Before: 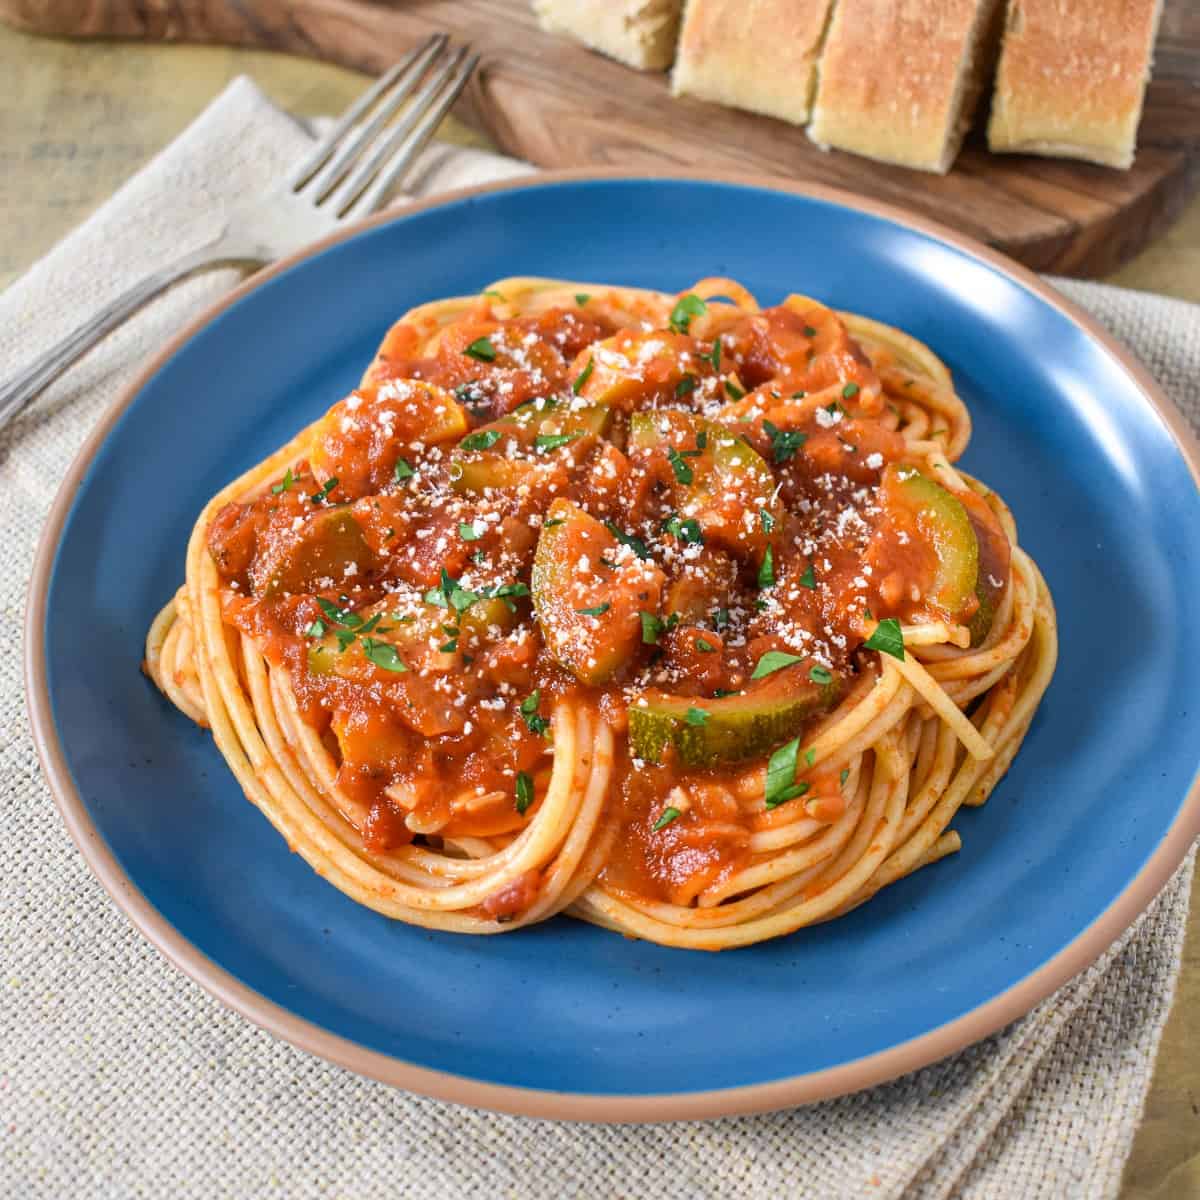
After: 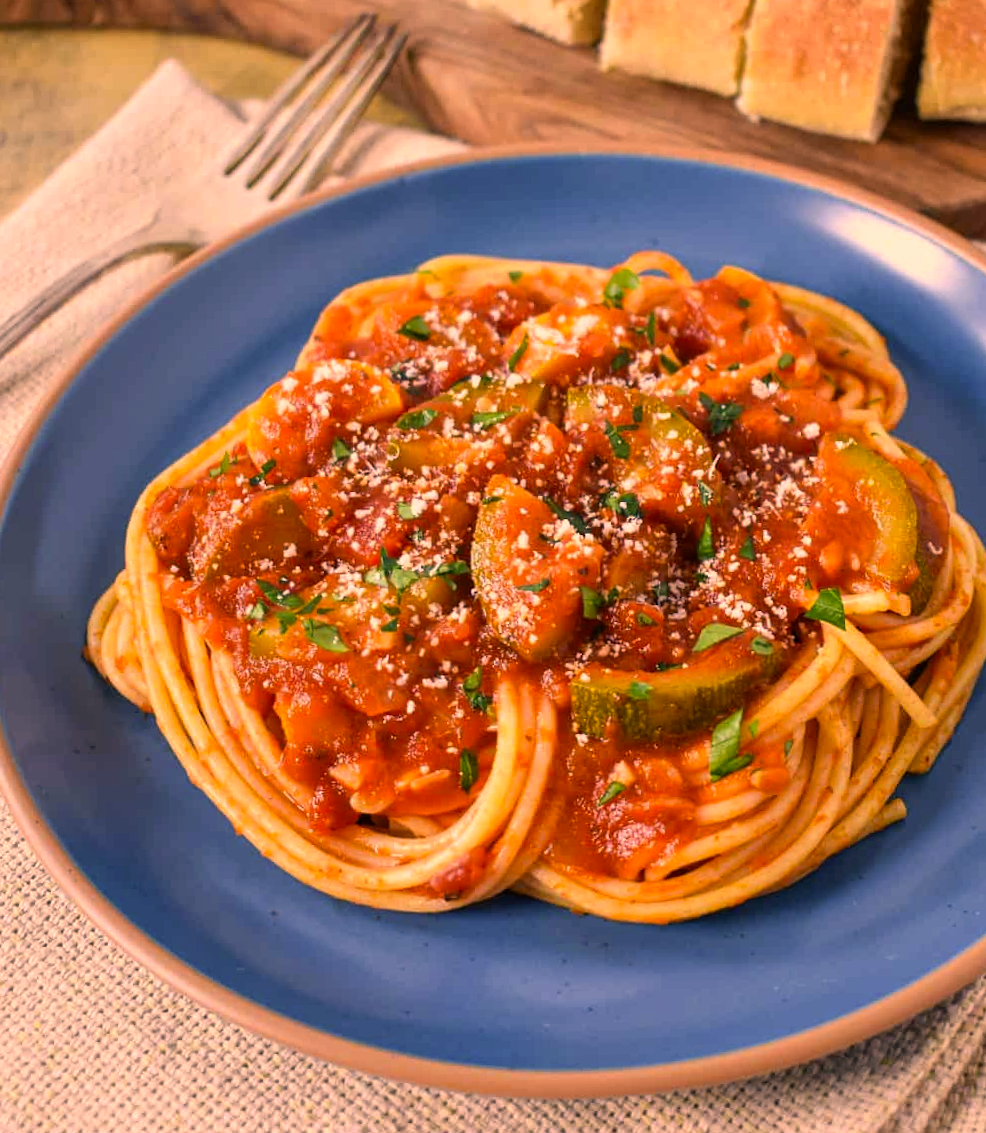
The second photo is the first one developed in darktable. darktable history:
crop and rotate: angle 1.27°, left 4.094%, top 1.011%, right 11.893%, bottom 2.475%
color balance rgb: power › luminance -3.803%, power › hue 145.41°, highlights gain › chroma 2.039%, highlights gain › hue 66.49°, perceptual saturation grading › global saturation 0.254%, global vibrance 20%
color correction: highlights a* 20.61, highlights b* 19.58
